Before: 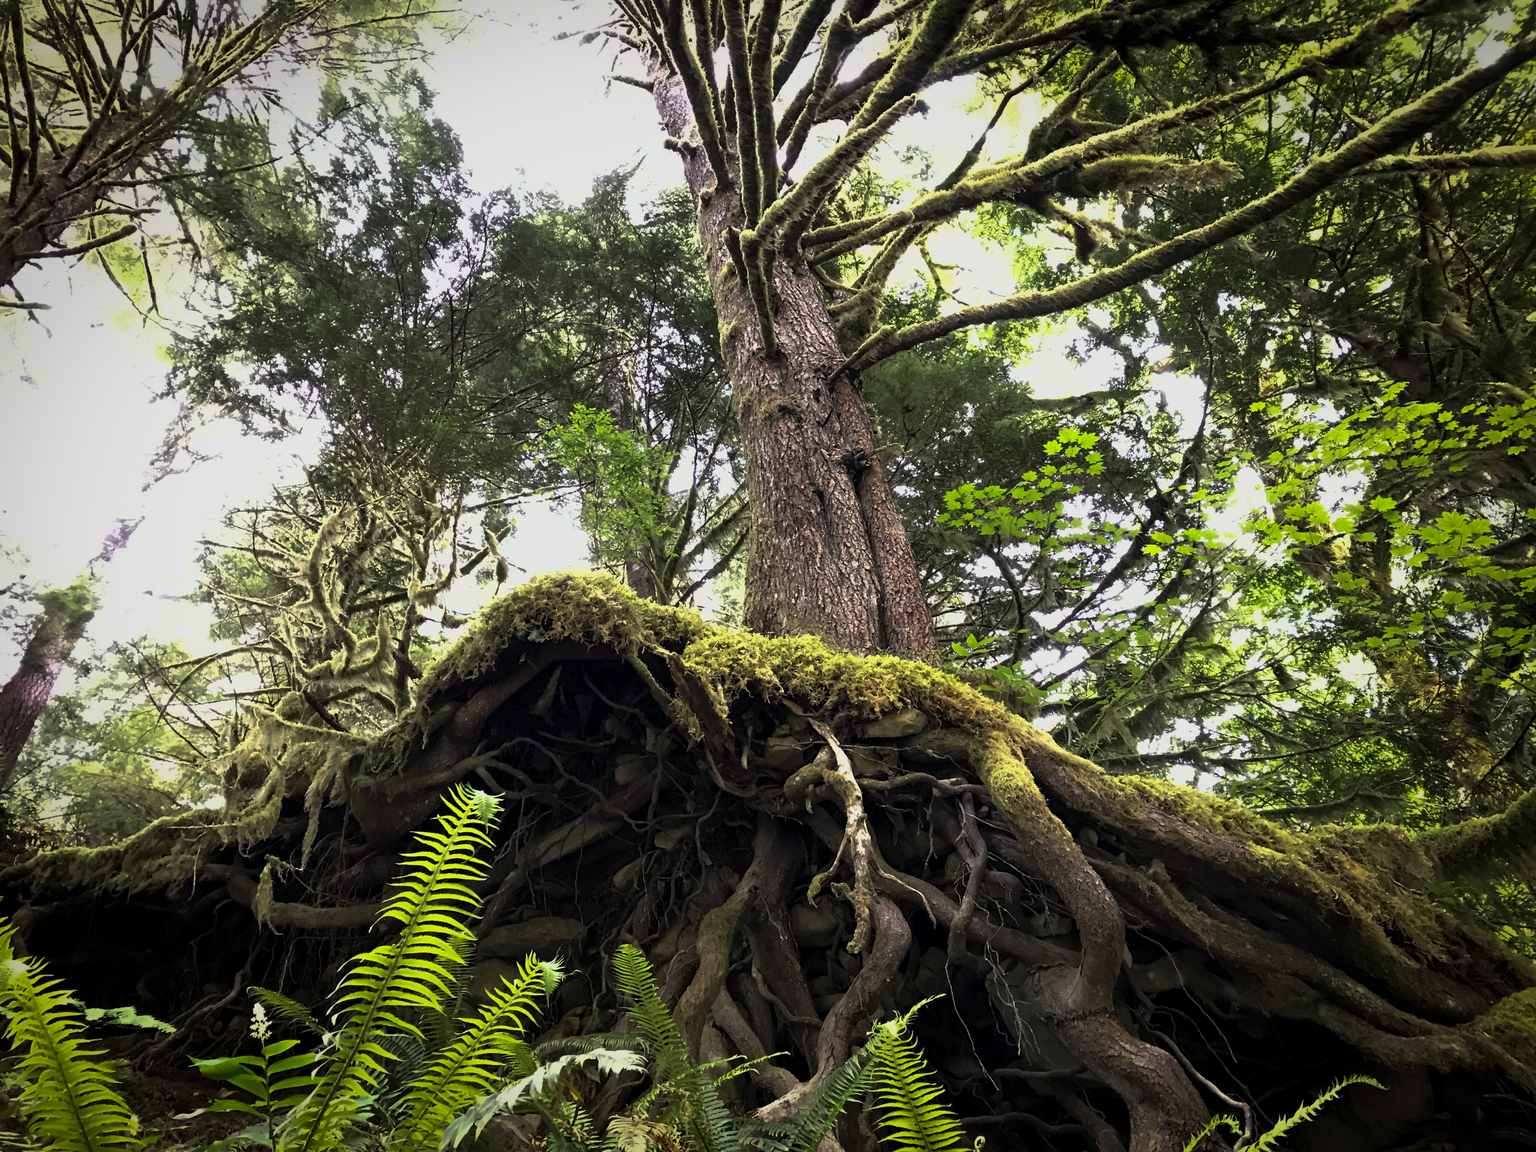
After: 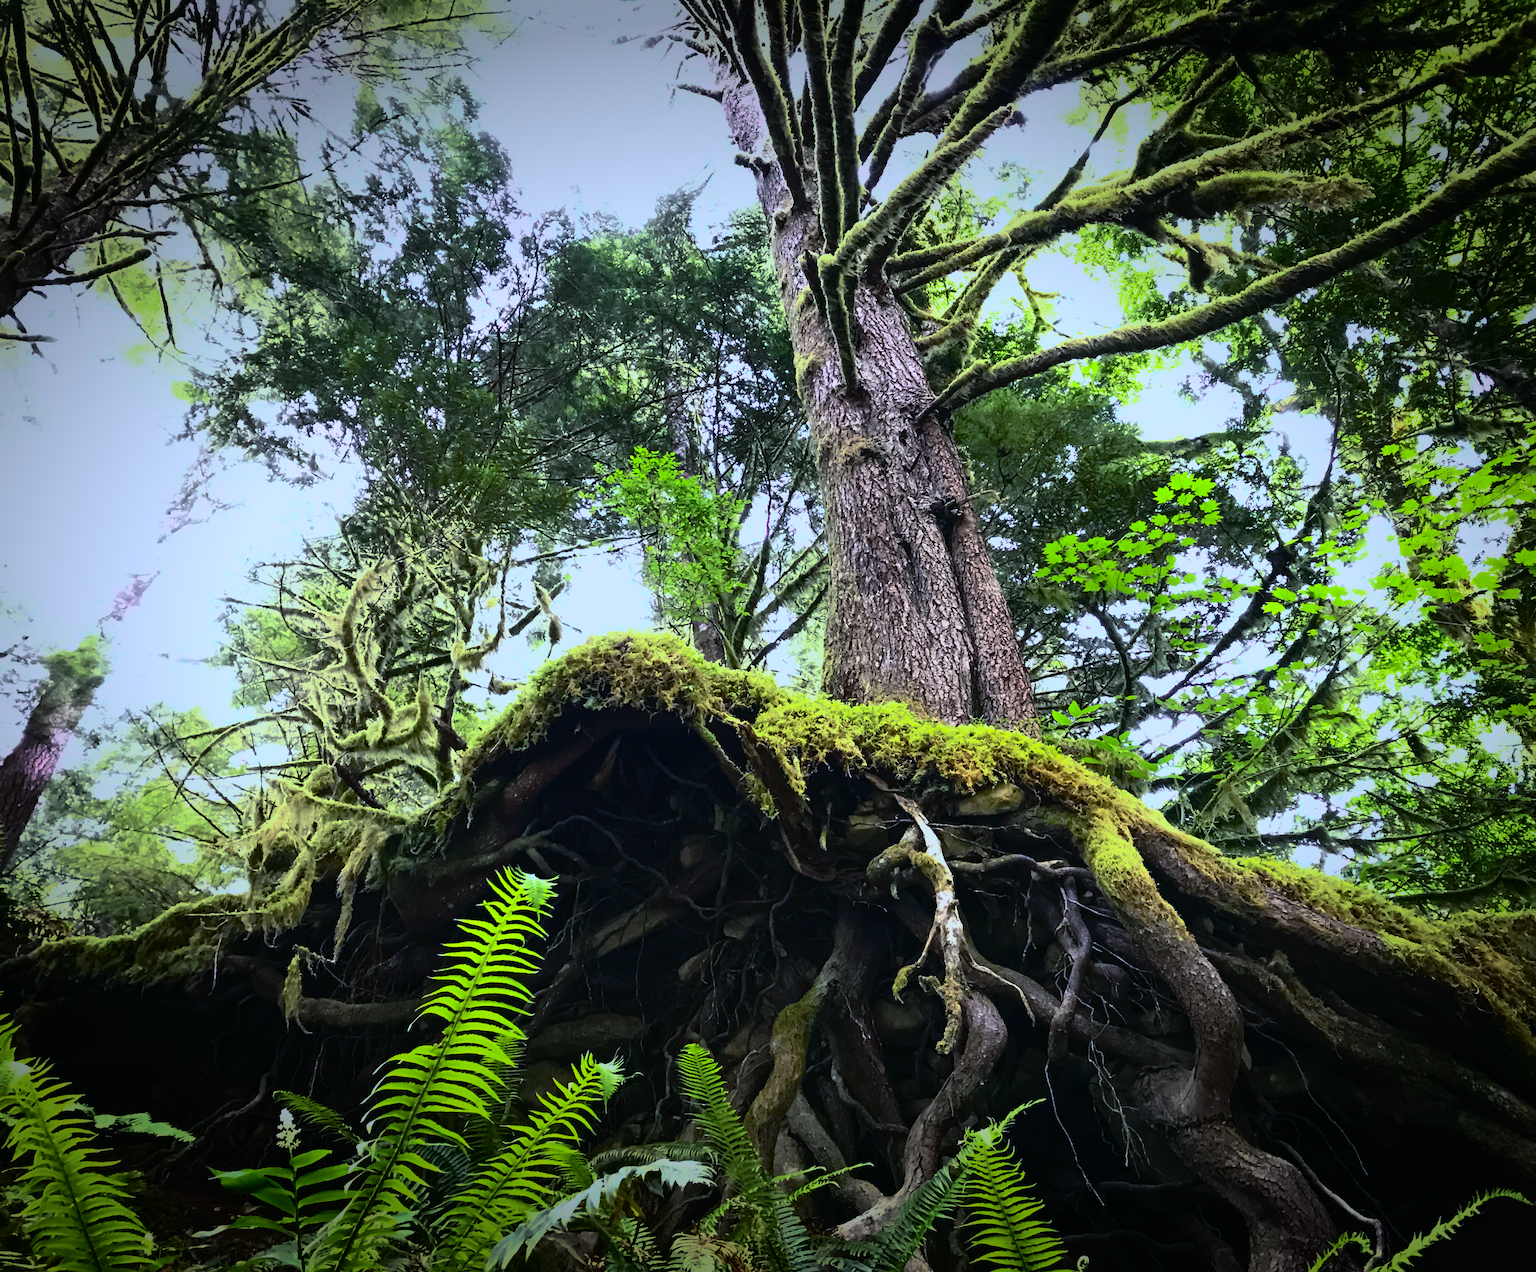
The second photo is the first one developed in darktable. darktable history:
crop: right 9.509%, bottom 0.031%
tone curve: curves: ch0 [(0, 0.022) (0.114, 0.083) (0.281, 0.315) (0.447, 0.557) (0.588, 0.711) (0.786, 0.839) (0.999, 0.949)]; ch1 [(0, 0) (0.389, 0.352) (0.458, 0.433) (0.486, 0.474) (0.509, 0.505) (0.535, 0.53) (0.555, 0.557) (0.586, 0.622) (0.677, 0.724) (1, 1)]; ch2 [(0, 0) (0.369, 0.388) (0.449, 0.431) (0.501, 0.5) (0.528, 0.52) (0.561, 0.59) (0.697, 0.721) (1, 1)], color space Lab, independent channels, preserve colors none
white balance: red 0.948, green 1.02, blue 1.176
vignetting: fall-off start 70.97%, brightness -0.584, saturation -0.118, width/height ratio 1.333
contrast brightness saturation: contrast 0.09, saturation 0.28
